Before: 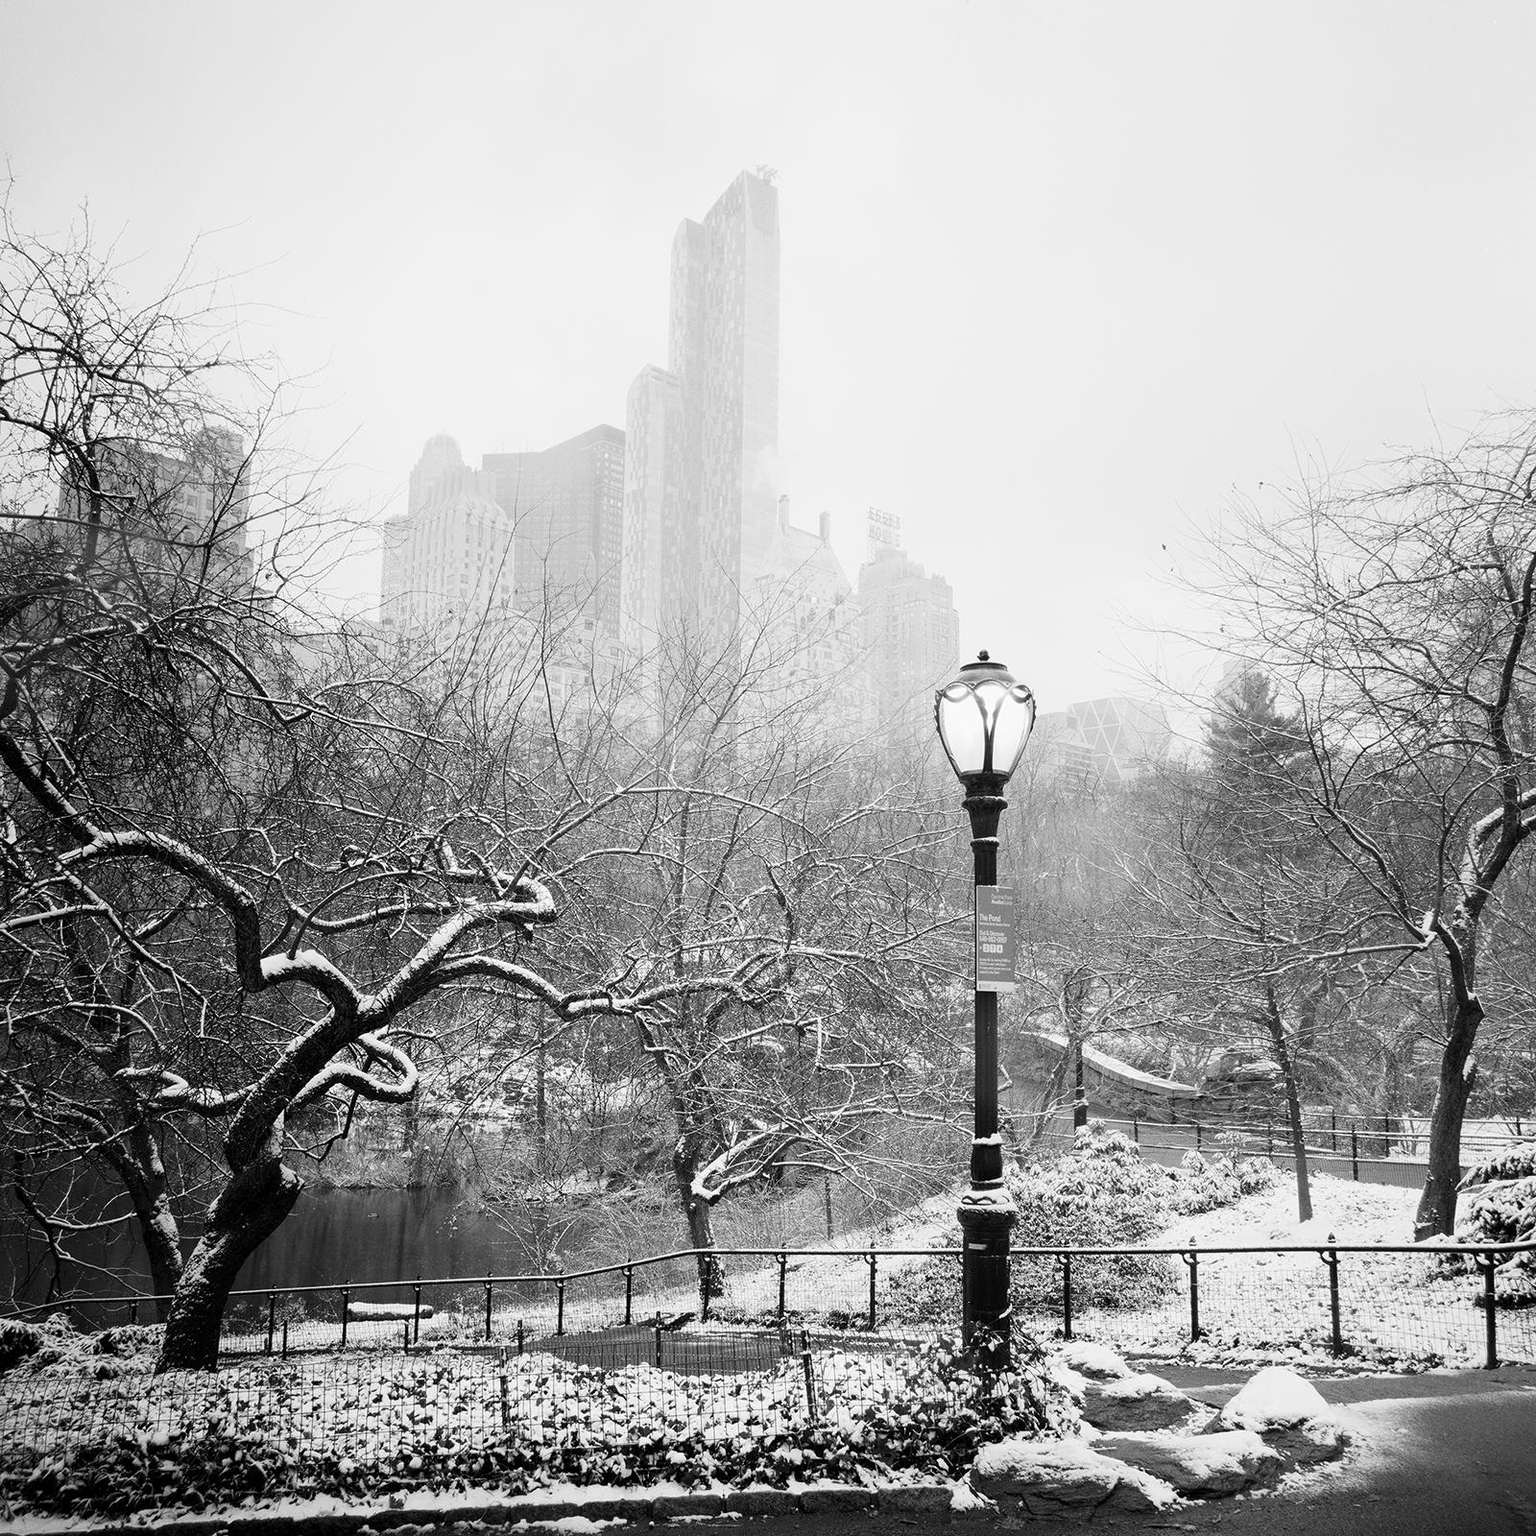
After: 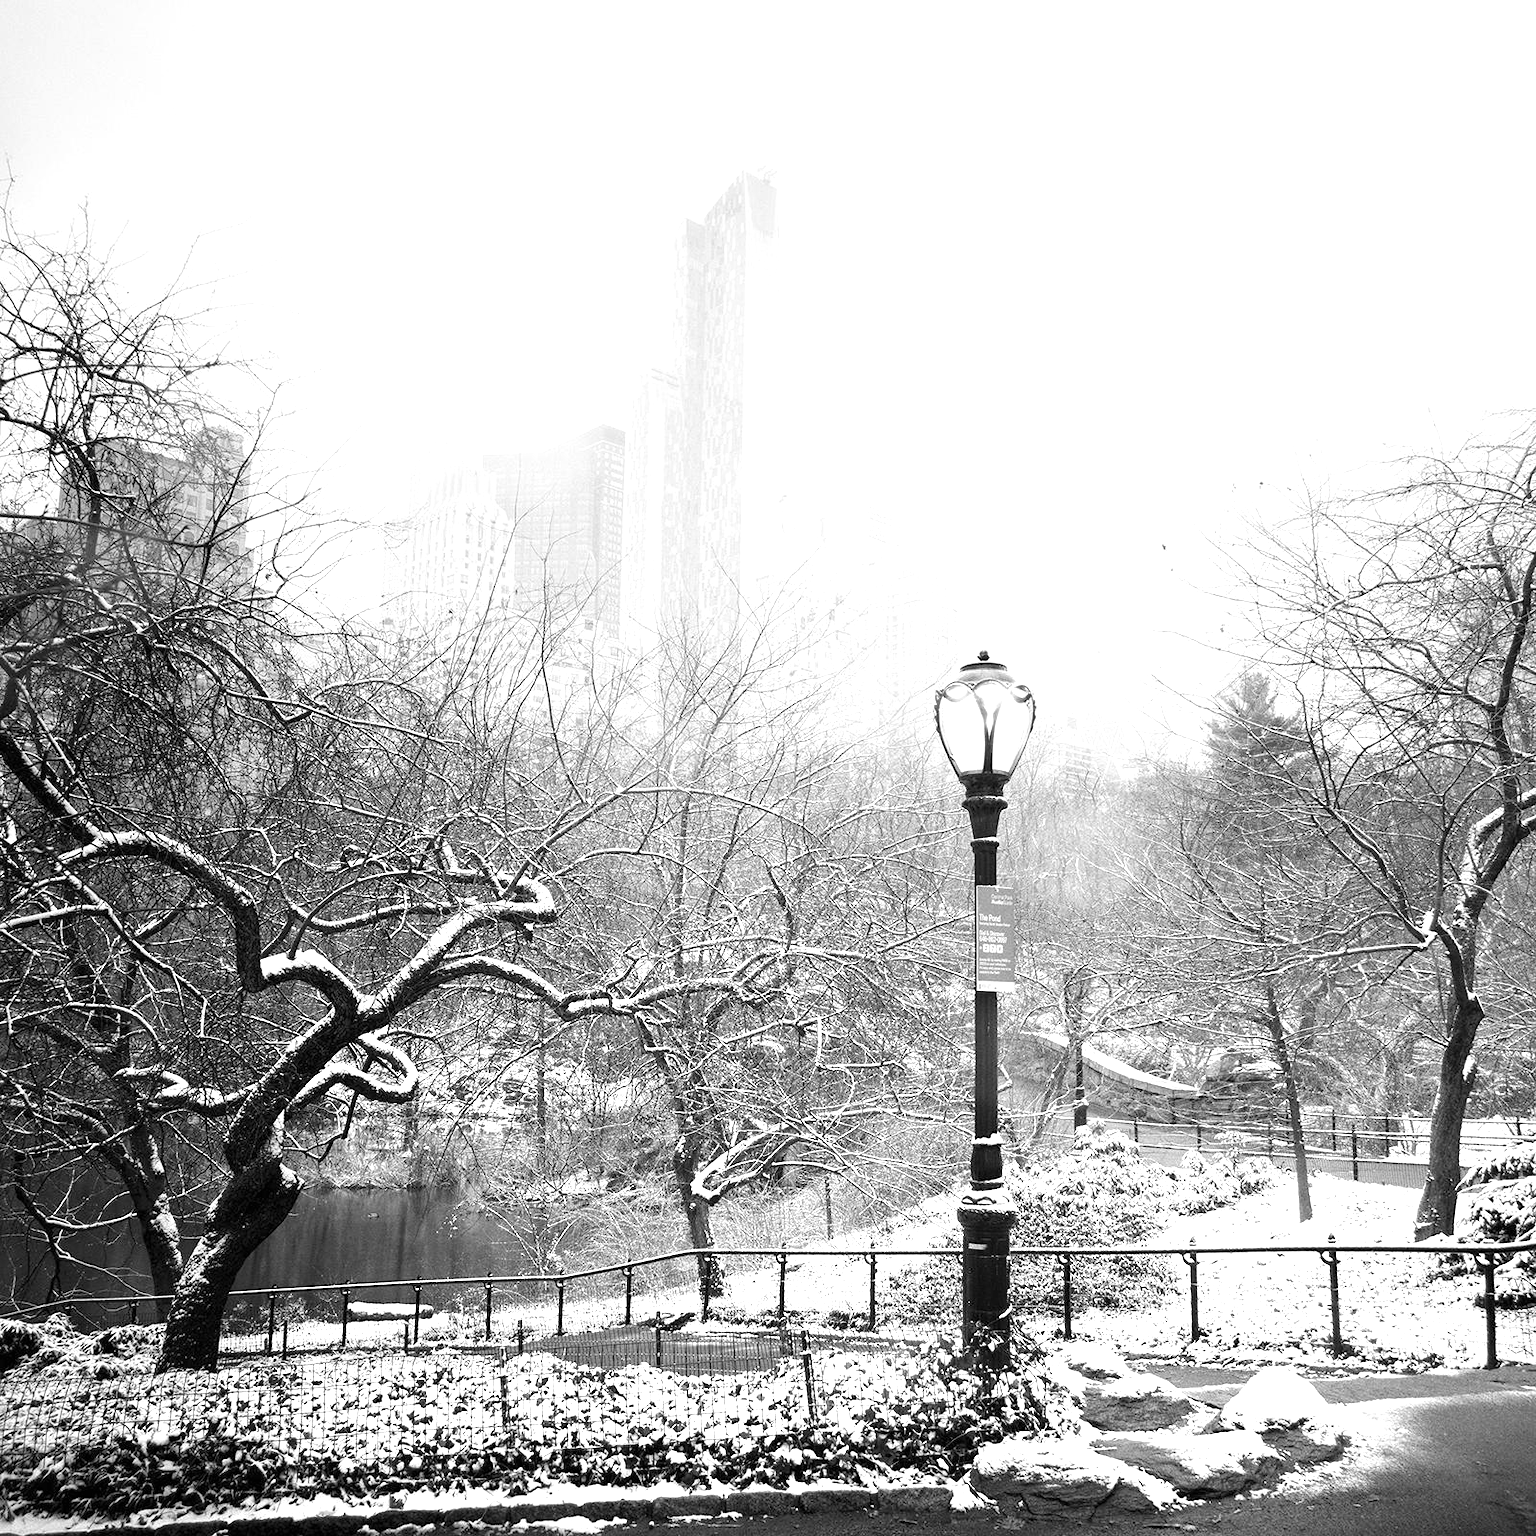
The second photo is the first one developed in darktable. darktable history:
exposure: black level correction 0, exposure 1 EV, compensate exposure bias true, compensate highlight preservation false
graduated density: on, module defaults
